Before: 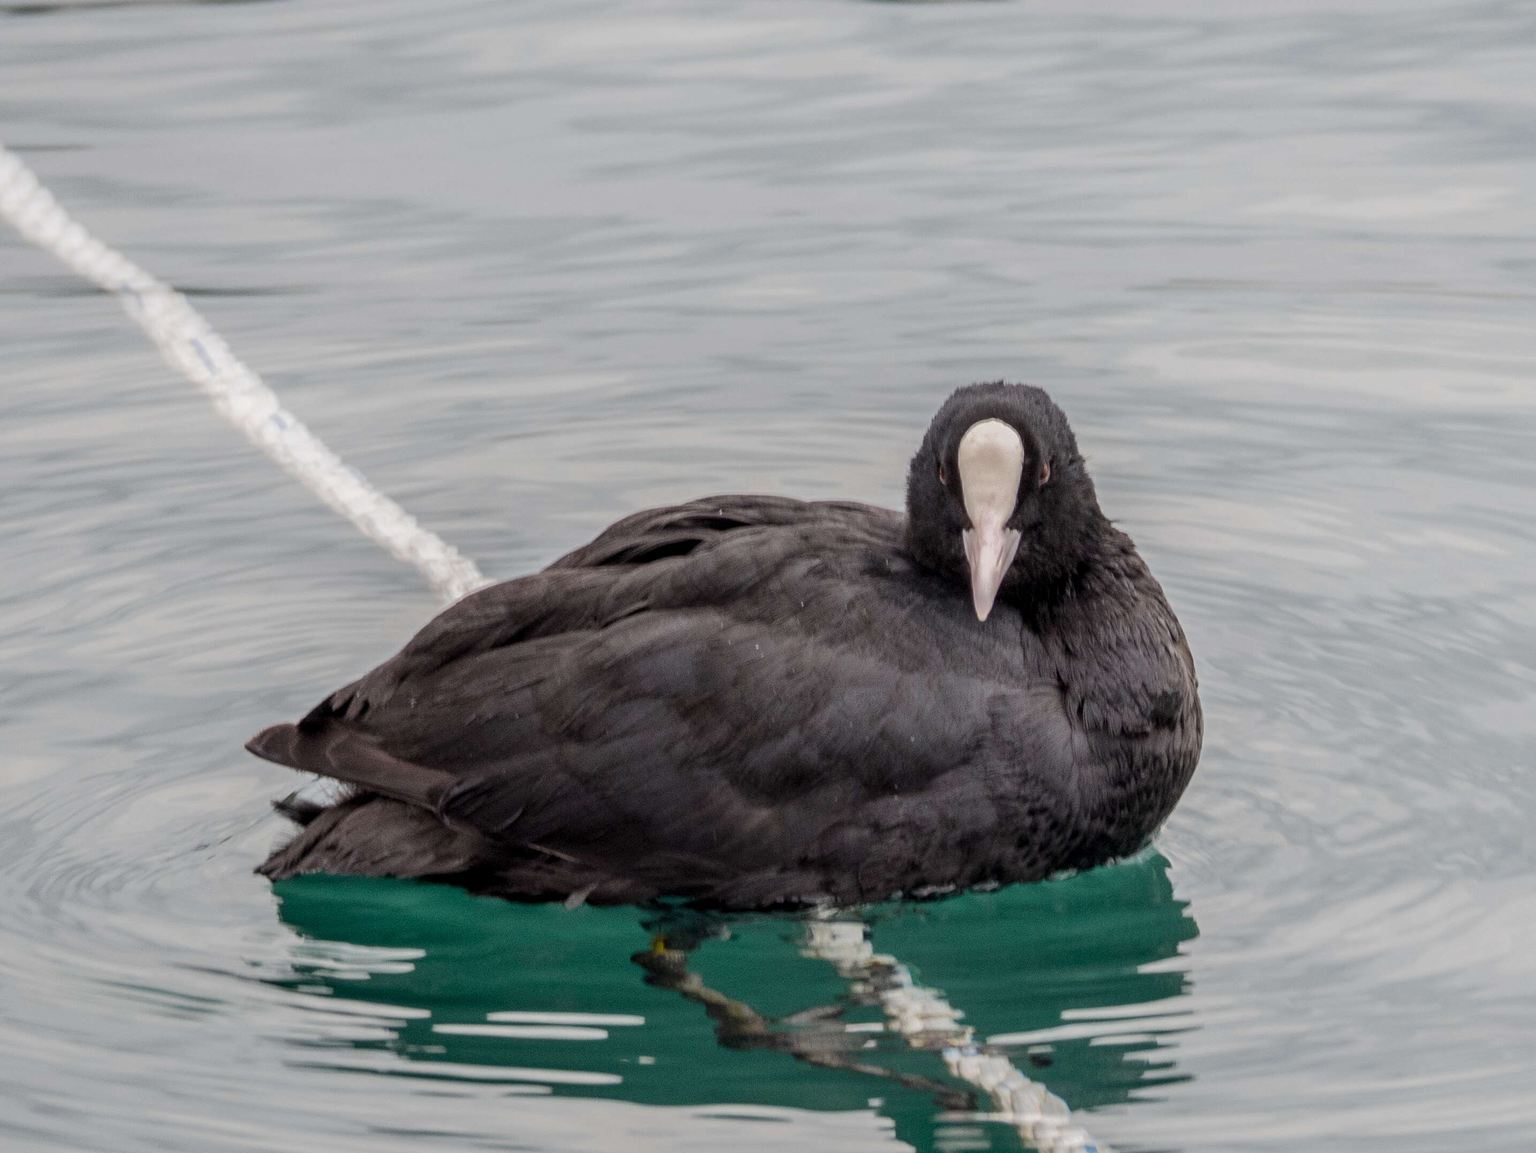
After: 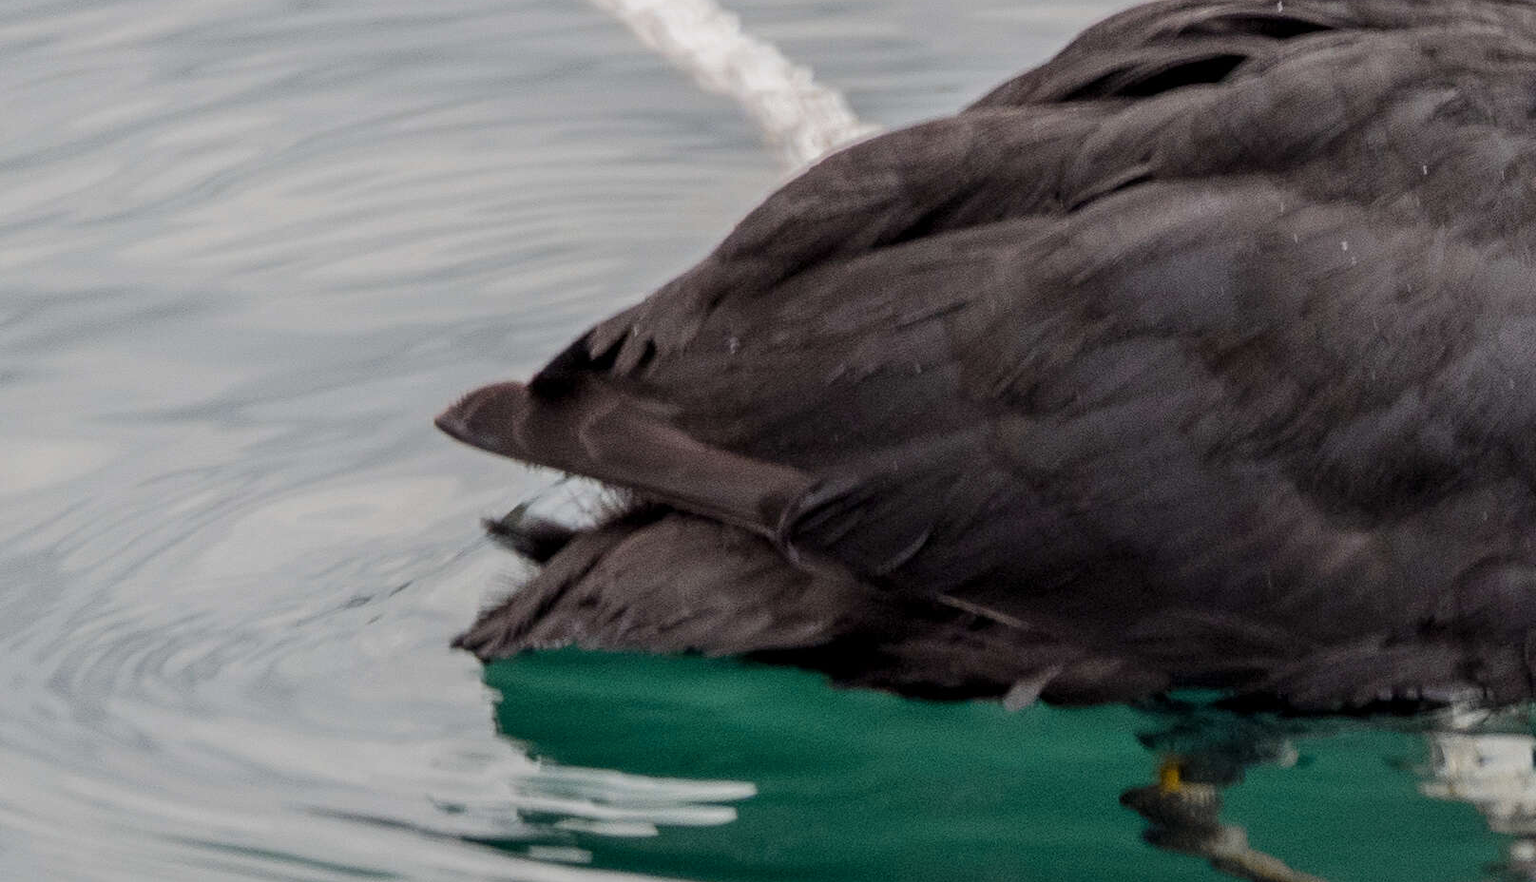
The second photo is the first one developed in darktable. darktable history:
crop: top 44.137%, right 43.672%, bottom 12.77%
color zones: curves: ch1 [(0.263, 0.53) (0.376, 0.287) (0.487, 0.512) (0.748, 0.547) (1, 0.513)]; ch2 [(0.262, 0.45) (0.751, 0.477)]
